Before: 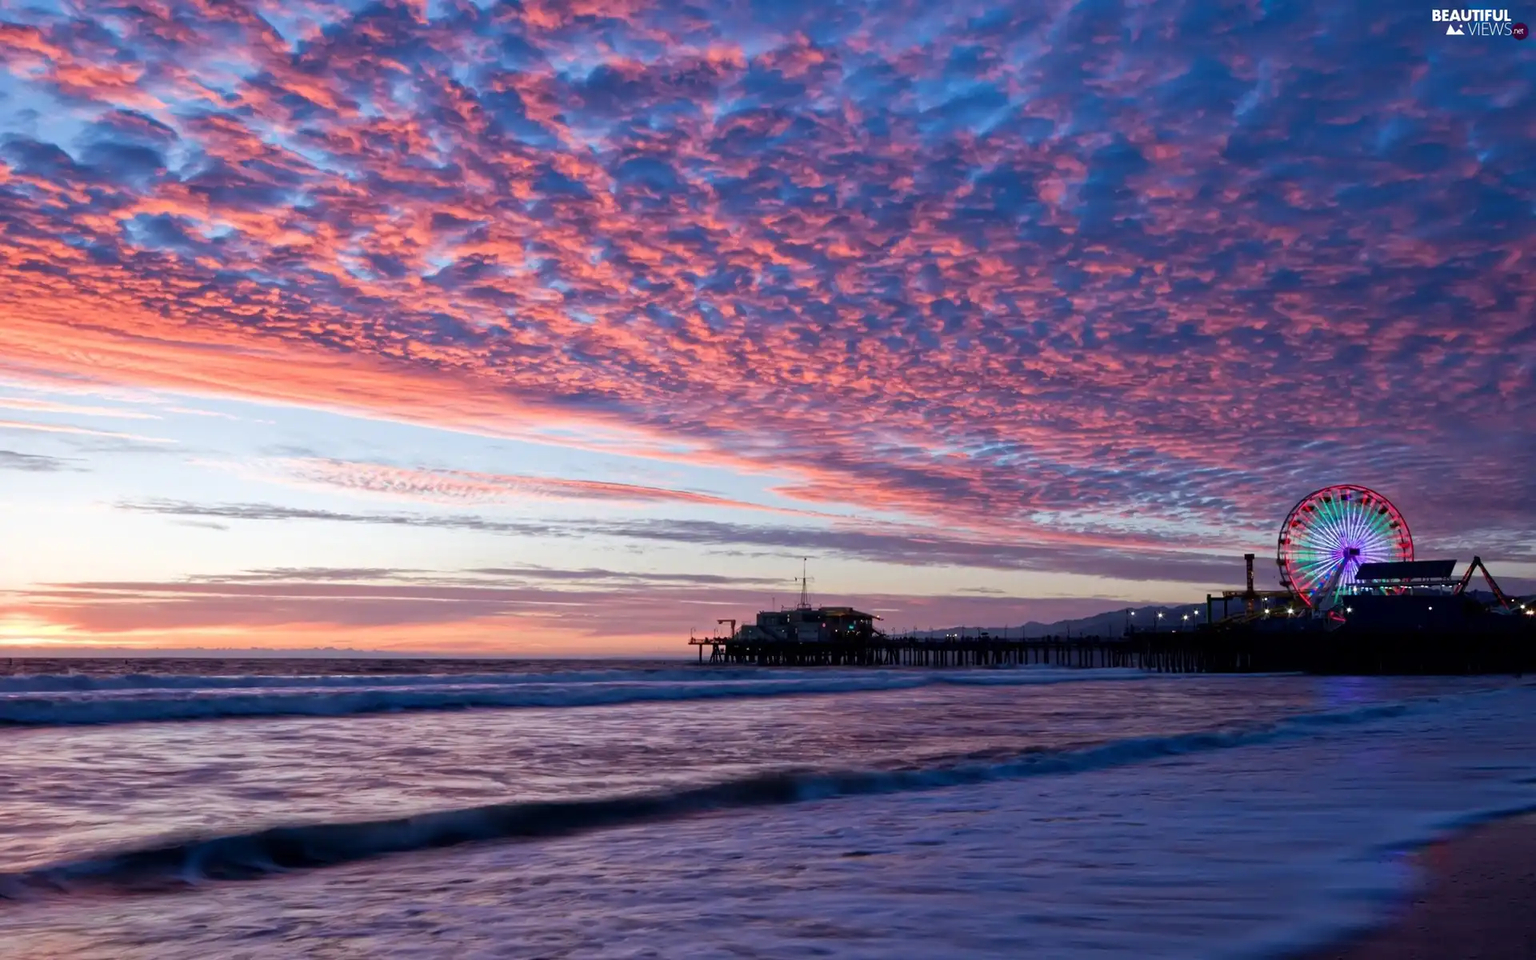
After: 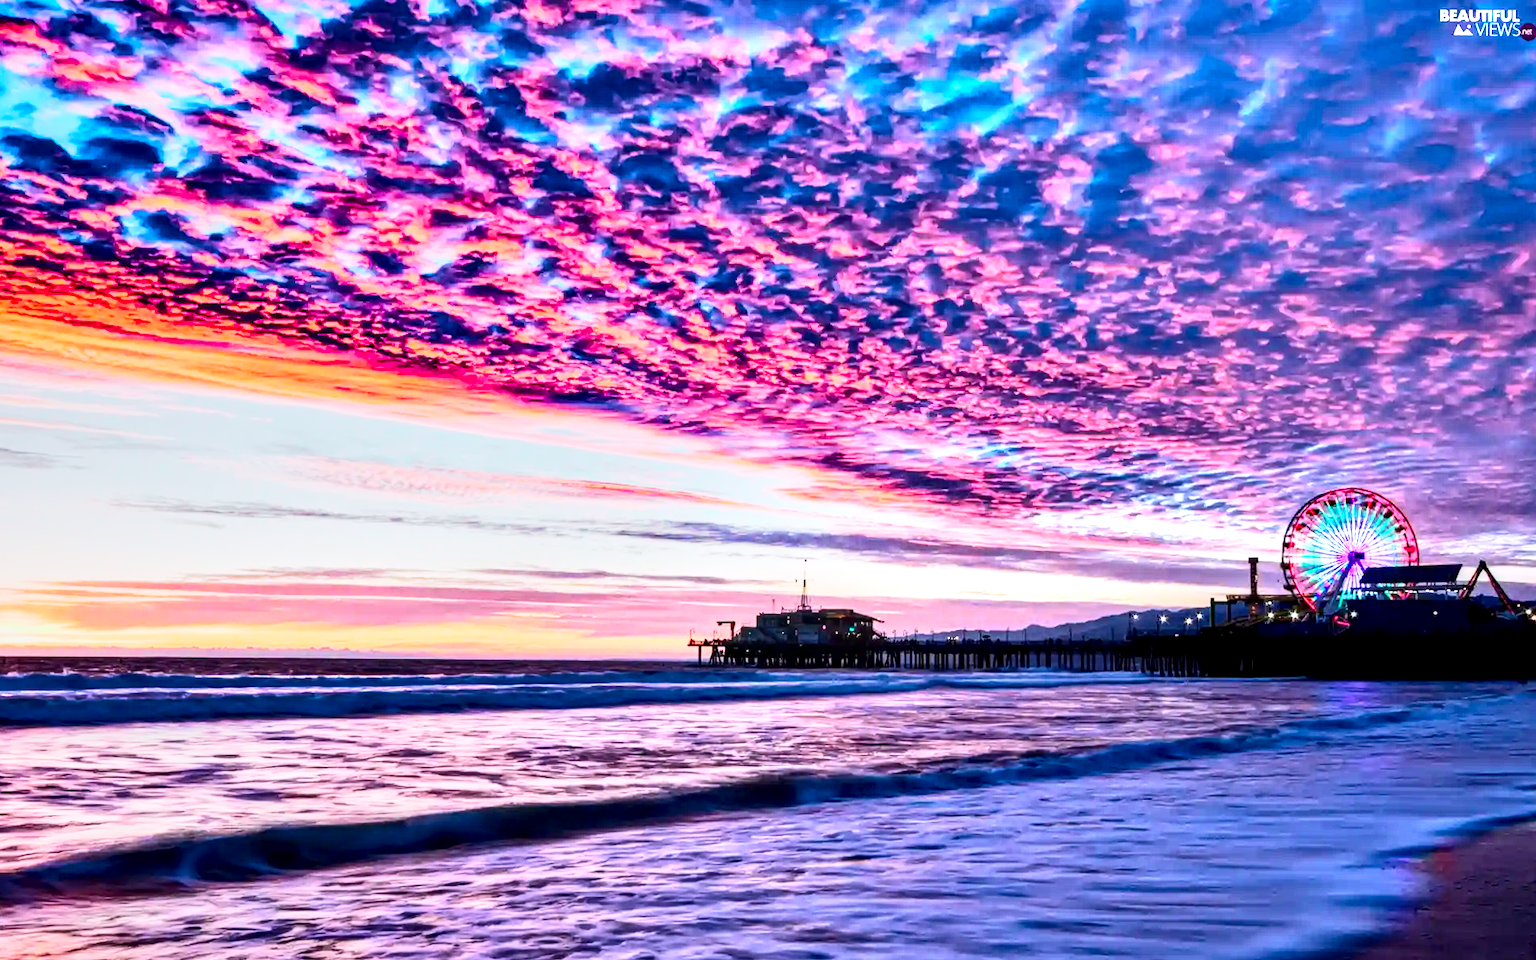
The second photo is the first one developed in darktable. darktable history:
tone curve: curves: ch0 [(0, 0) (0.051, 0.03) (0.096, 0.071) (0.243, 0.246) (0.461, 0.515) (0.605, 0.692) (0.761, 0.85) (0.881, 0.933) (1, 0.984)]; ch1 [(0, 0) (0.1, 0.038) (0.318, 0.243) (0.431, 0.384) (0.488, 0.475) (0.499, 0.499) (0.534, 0.546) (0.567, 0.592) (0.601, 0.632) (0.734, 0.809) (1, 1)]; ch2 [(0, 0) (0.297, 0.257) (0.414, 0.379) (0.453, 0.45) (0.479, 0.483) (0.504, 0.499) (0.52, 0.519) (0.541, 0.554) (0.614, 0.652) (0.817, 0.874) (1, 1)], color space Lab, independent channels, preserve colors none
contrast brightness saturation: contrast 0.243, brightness 0.088
shadows and highlights: shadows 20.98, highlights -81.86, soften with gaussian
exposure: black level correction 0, exposure 0.595 EV, compensate exposure bias true, compensate highlight preservation false
local contrast: detail 160%
crop and rotate: angle -0.265°
color balance rgb: global offset › luminance 0.255%, linear chroma grading › global chroma 9.901%, perceptual saturation grading › global saturation -0.709%
base curve: curves: ch0 [(0, 0) (0.088, 0.125) (0.176, 0.251) (0.354, 0.501) (0.613, 0.749) (1, 0.877)], preserve colors none
